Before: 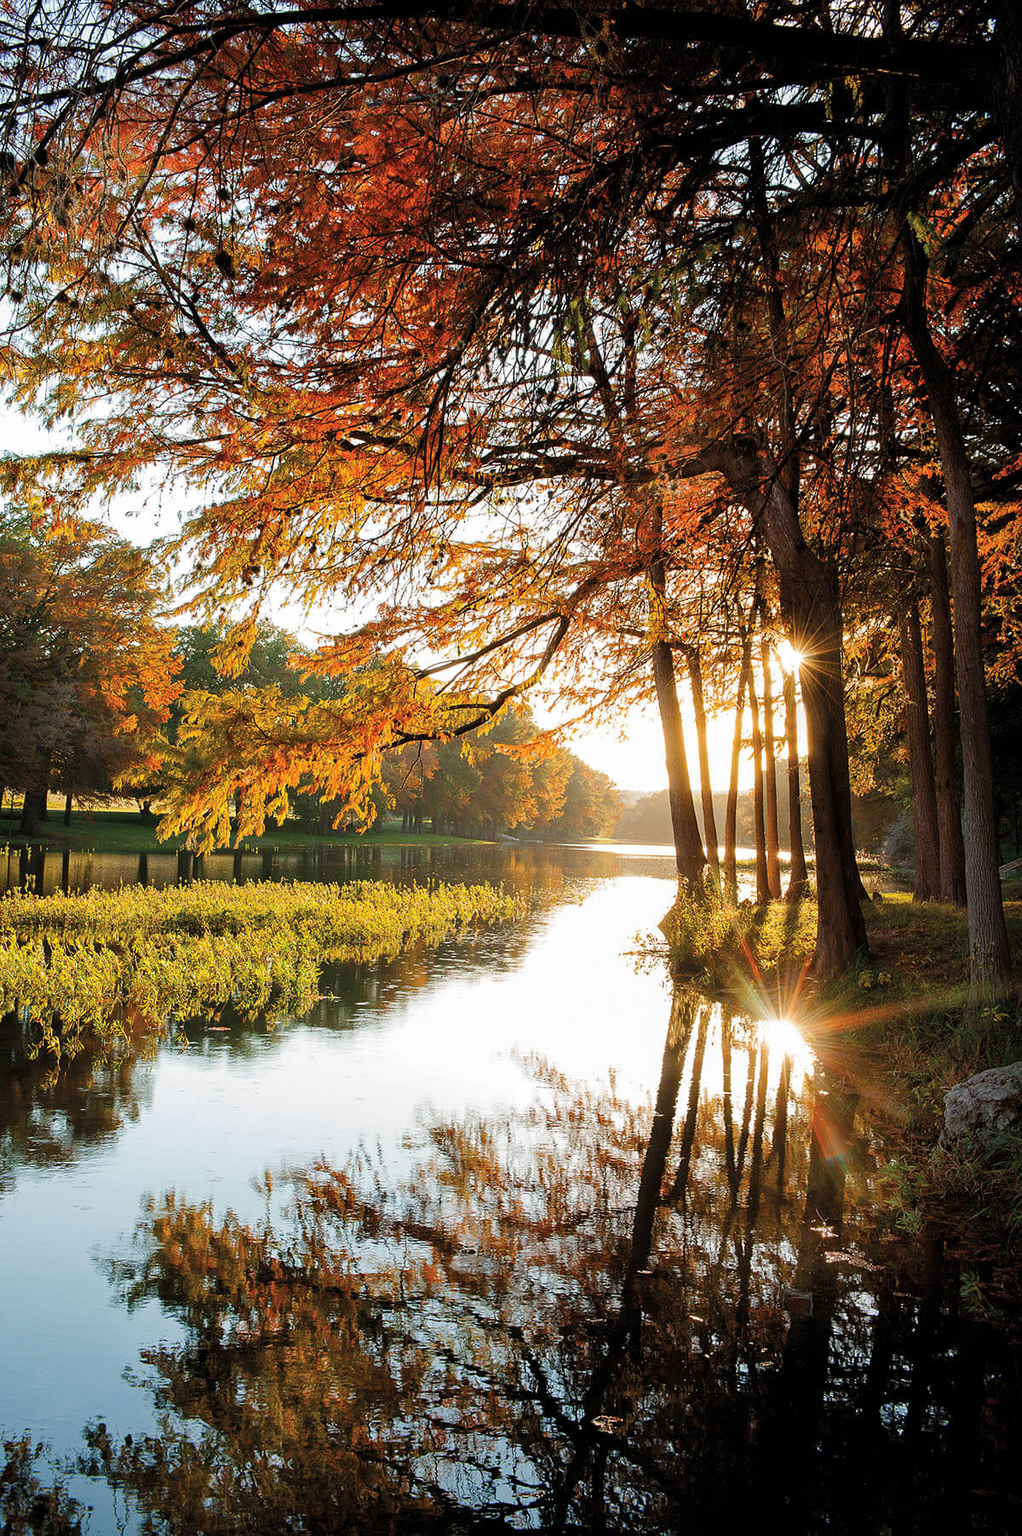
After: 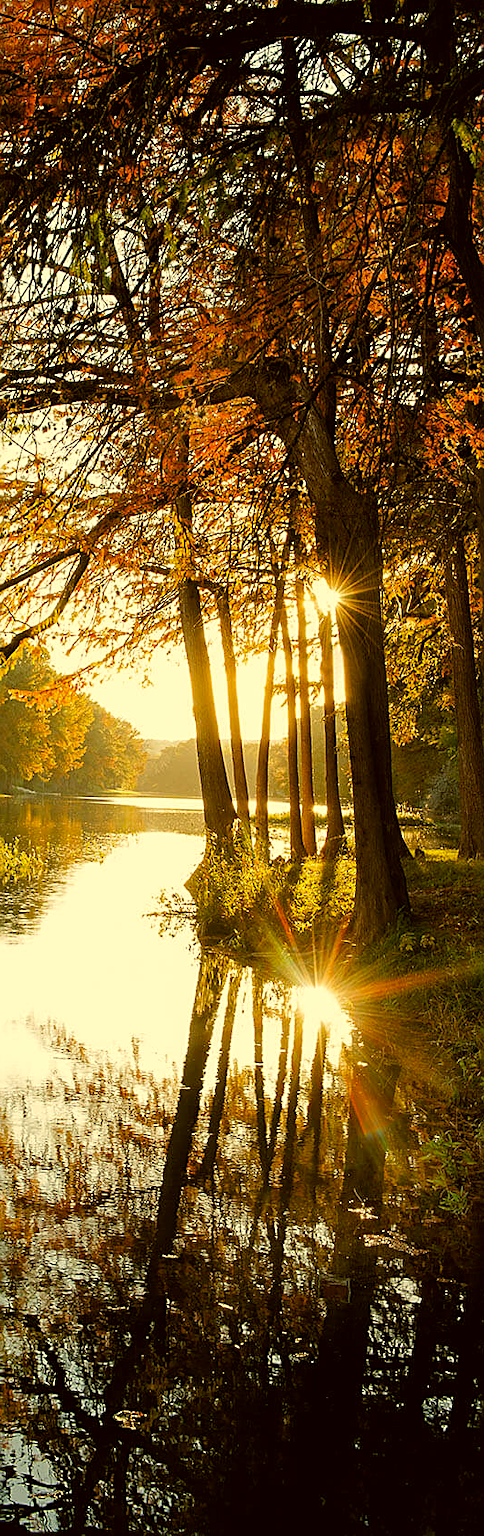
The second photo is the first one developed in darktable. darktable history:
color correction: highlights a* 0.162, highlights b* 29.53, shadows a* -0.162, shadows b* 21.09
crop: left 47.628%, top 6.643%, right 7.874%
sharpen: on, module defaults
